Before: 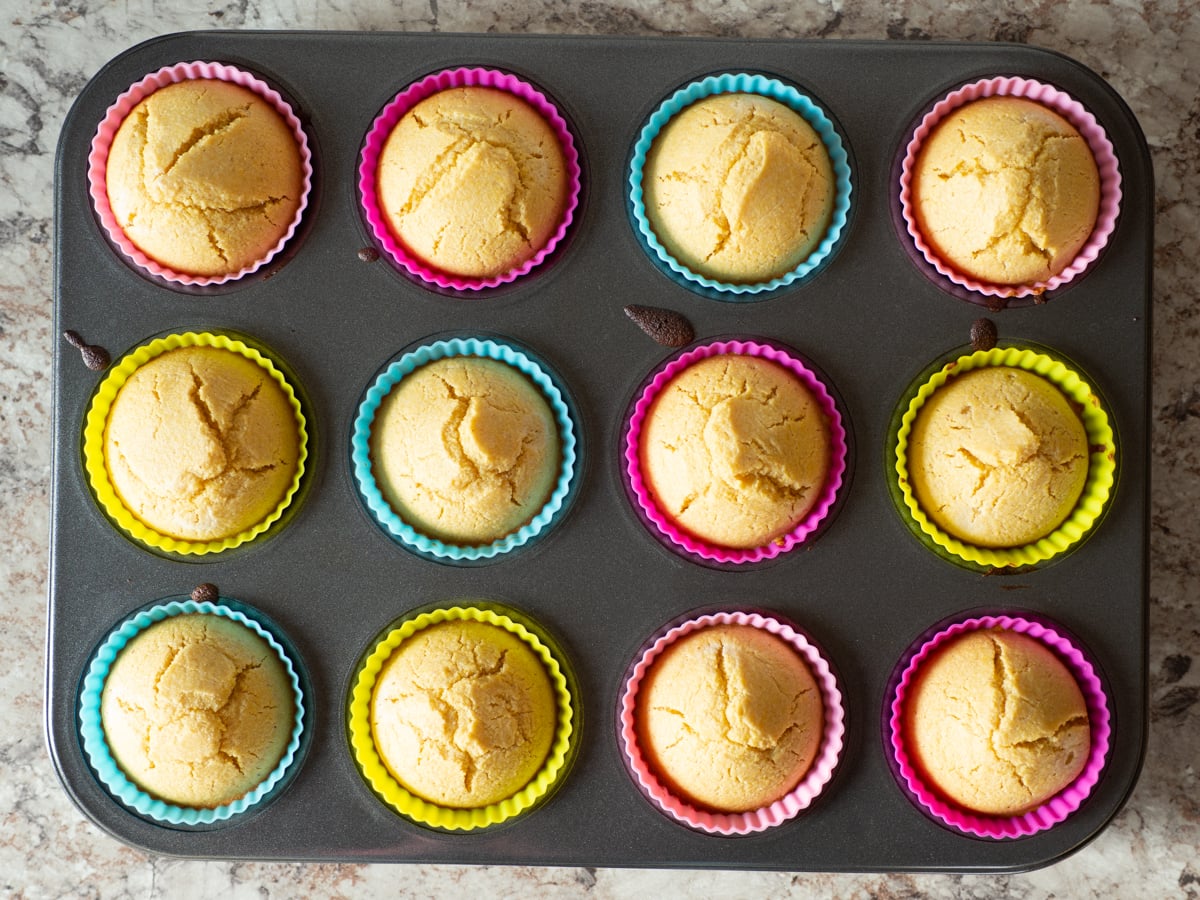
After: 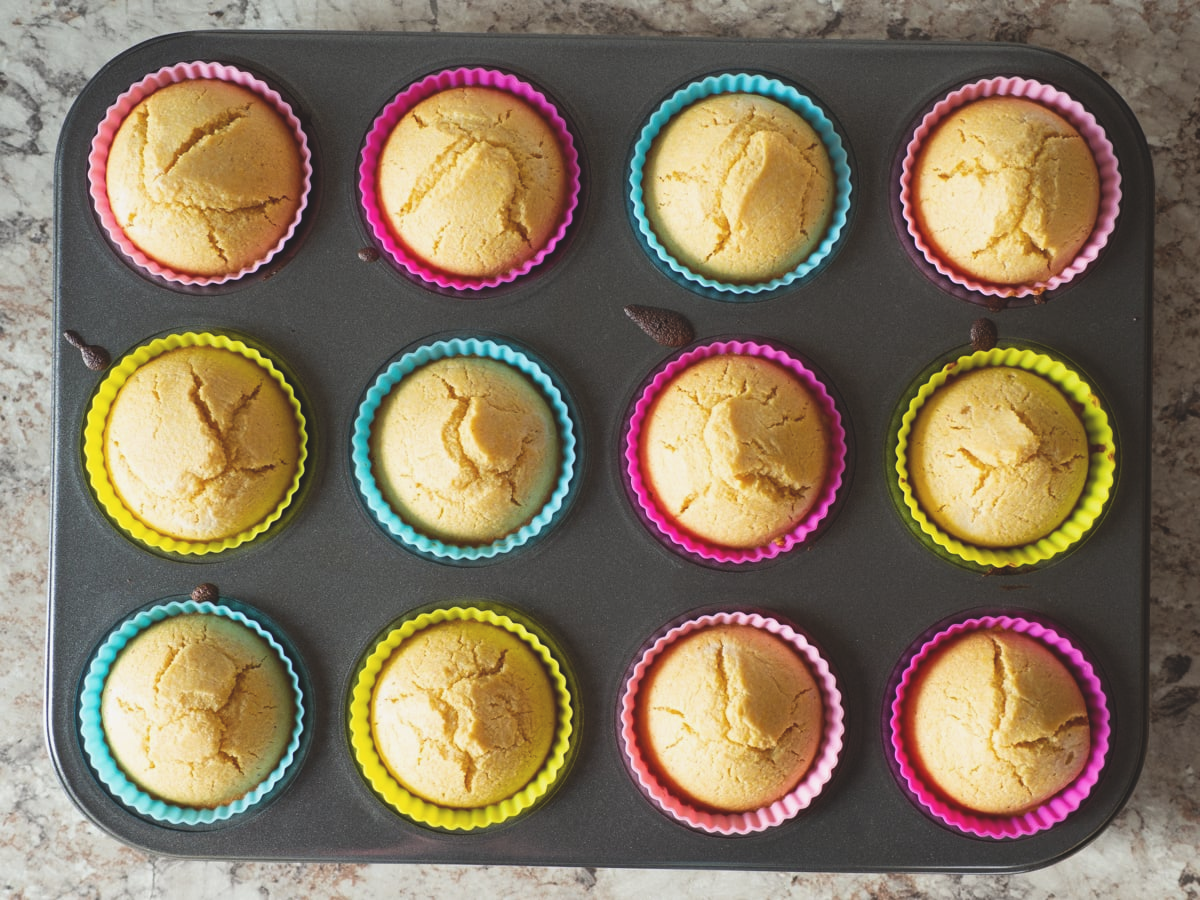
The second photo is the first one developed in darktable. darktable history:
exposure: black level correction -0.015, exposure -0.125 EV, compensate highlight preservation false
